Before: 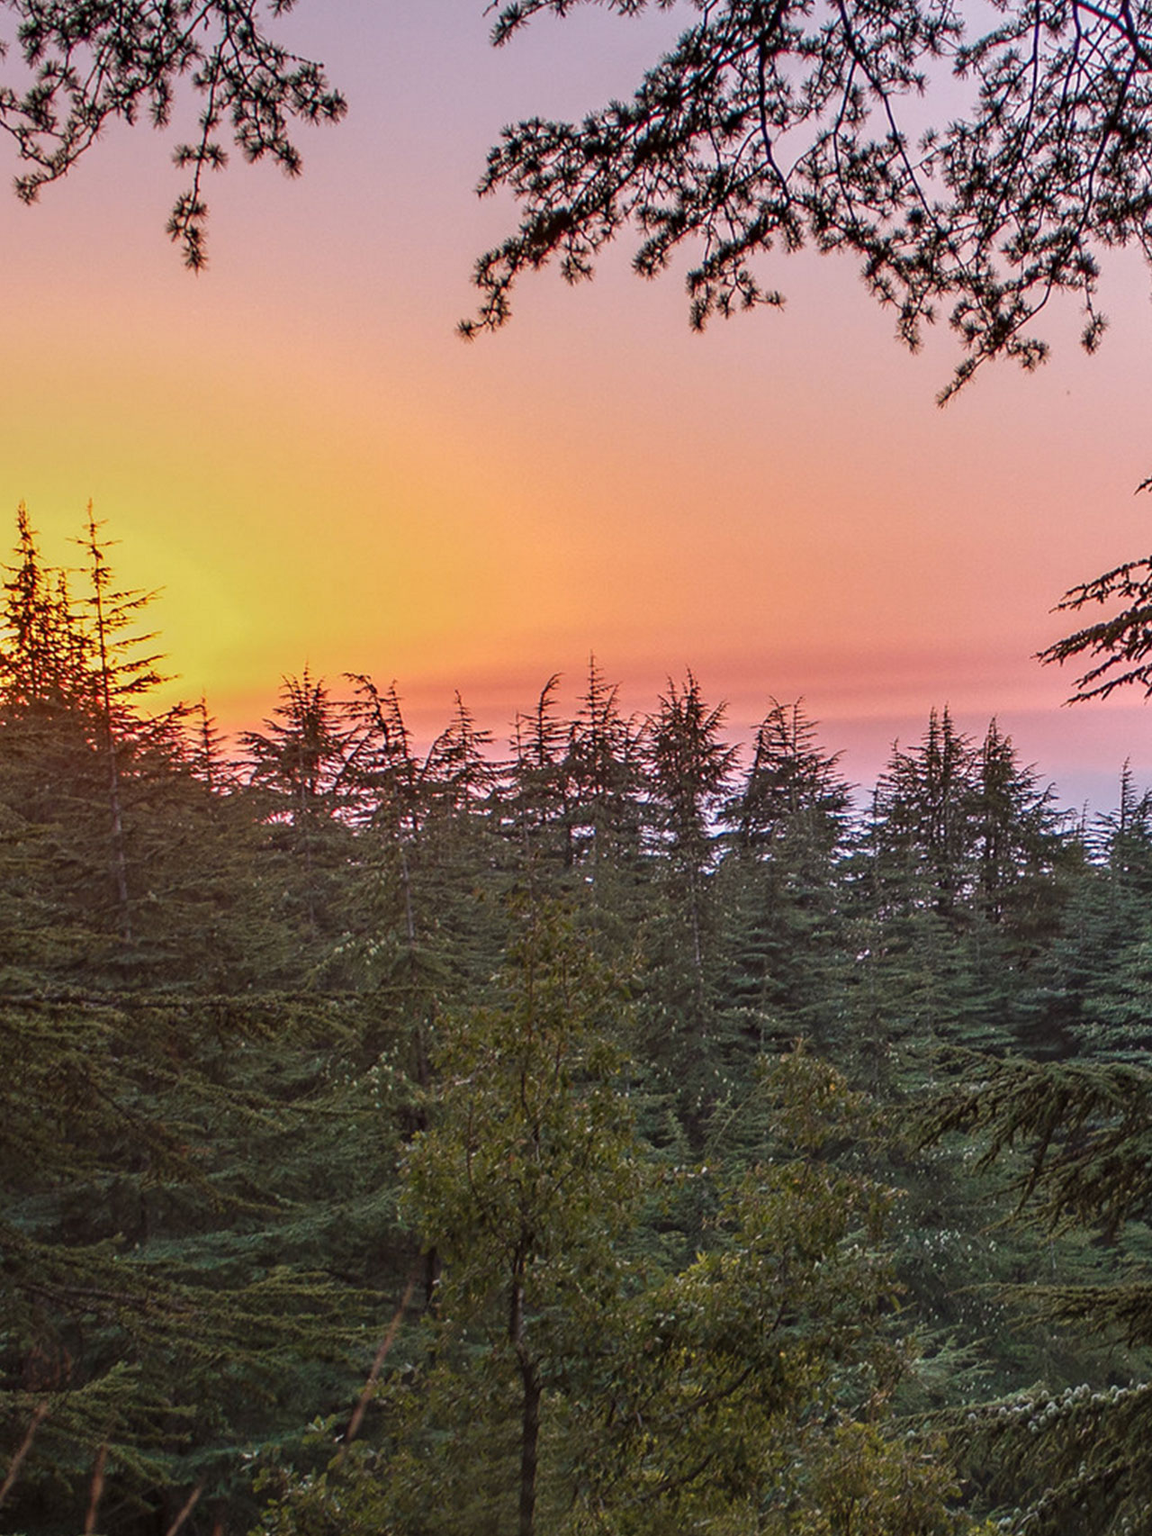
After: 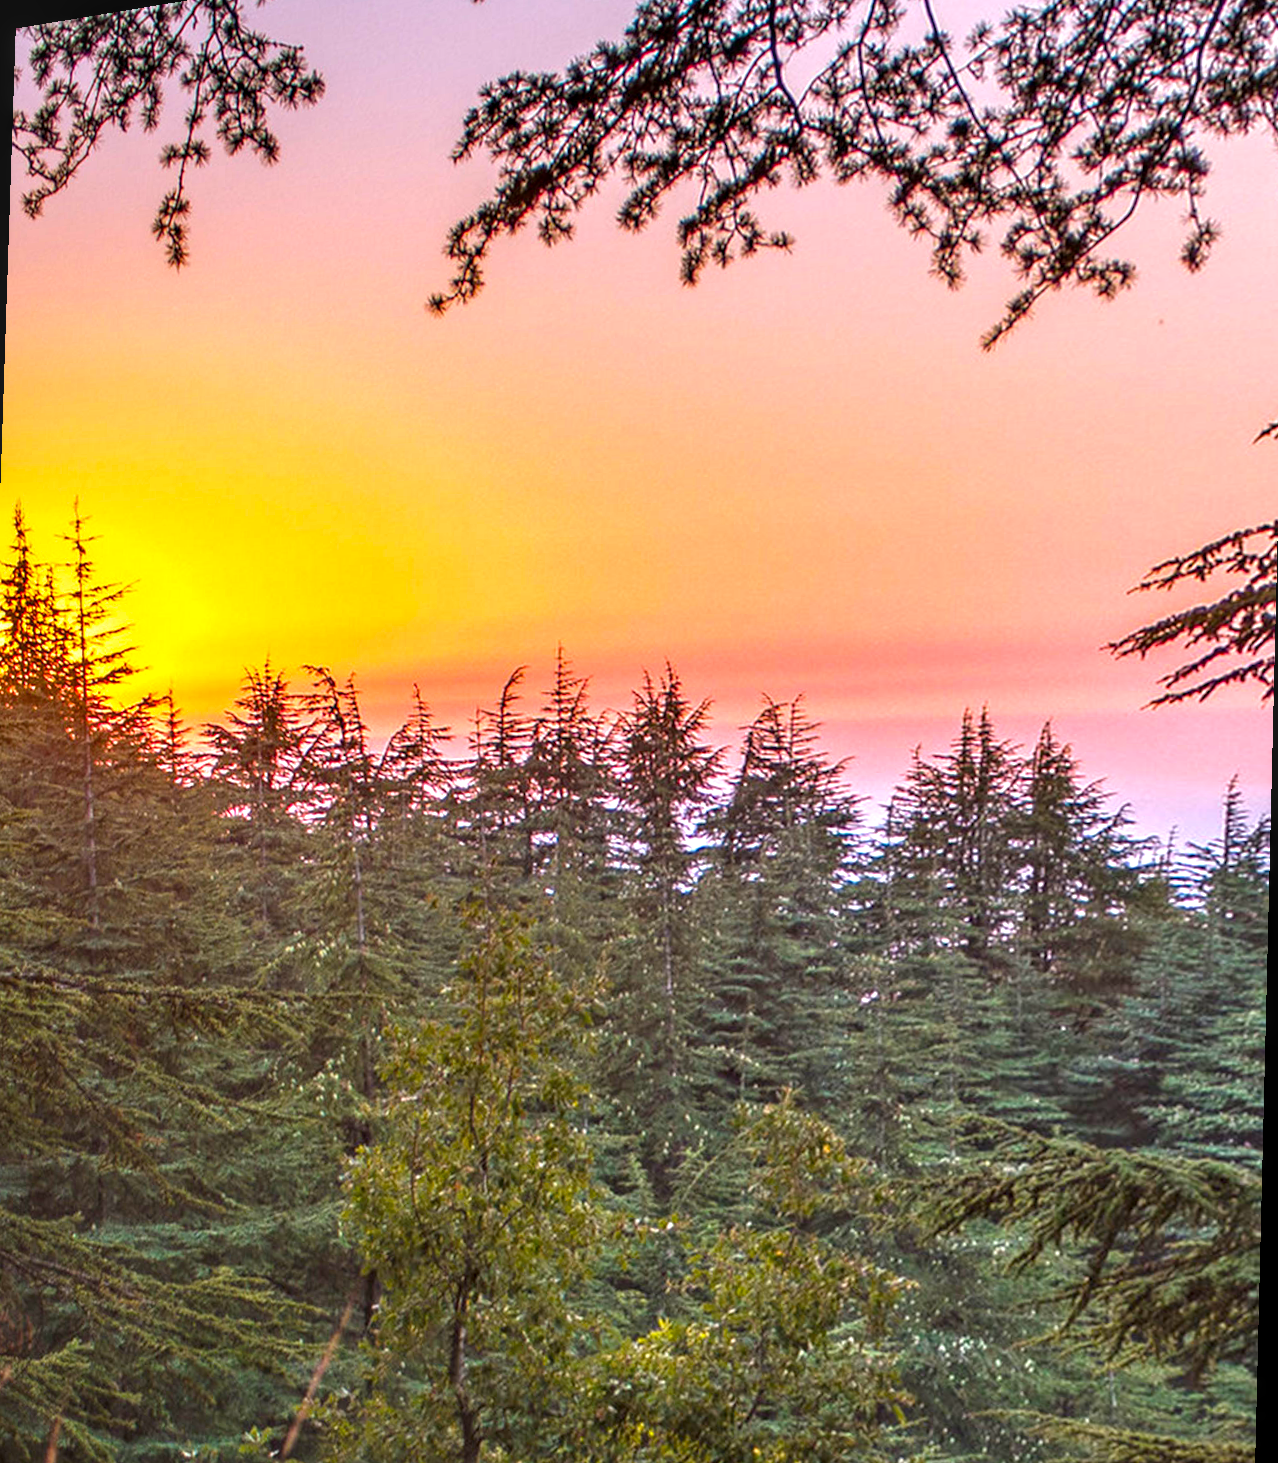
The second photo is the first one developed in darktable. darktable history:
graduated density: on, module defaults
local contrast: on, module defaults
exposure: black level correction 0, exposure 1.2 EV, compensate exposure bias true, compensate highlight preservation false
rotate and perspective: rotation 1.69°, lens shift (vertical) -0.023, lens shift (horizontal) -0.291, crop left 0.025, crop right 0.988, crop top 0.092, crop bottom 0.842
color balance rgb: perceptual saturation grading › global saturation 25%, global vibrance 20%
